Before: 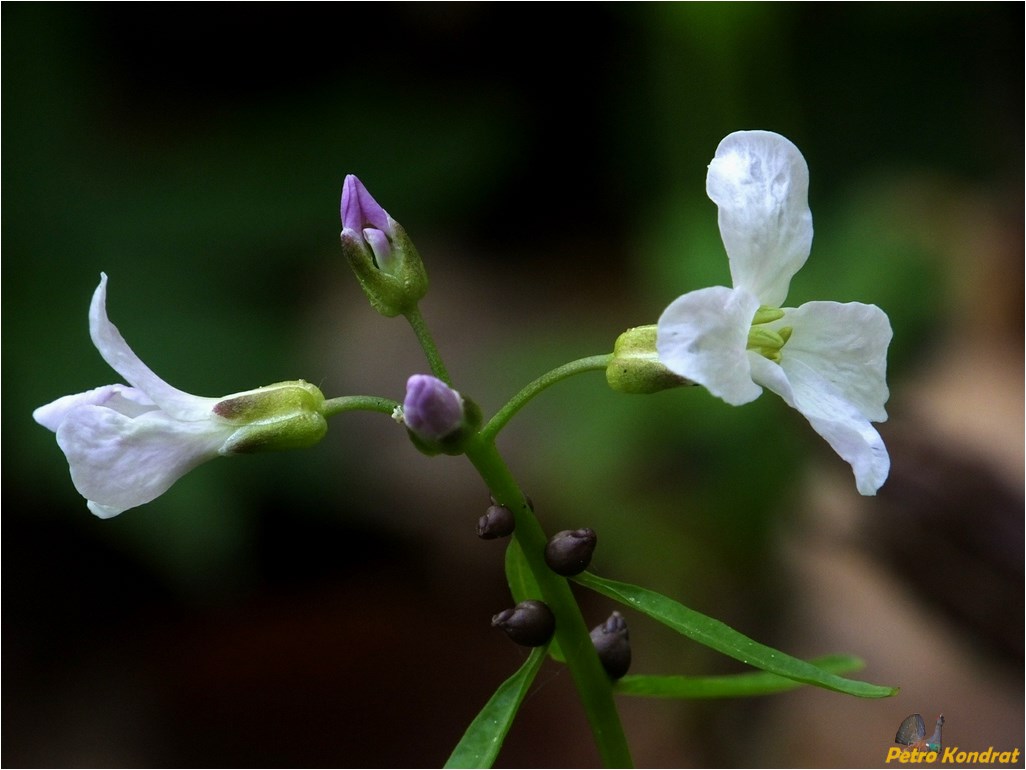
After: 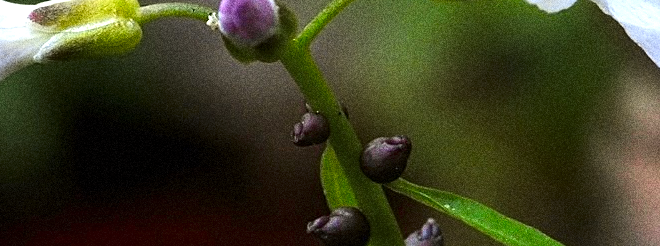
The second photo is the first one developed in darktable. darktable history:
crop: left 18.091%, top 51.13%, right 17.525%, bottom 16.85%
exposure: black level correction 0, exposure 0.9 EV, compensate exposure bias true, compensate highlight preservation false
grain: coarseness 14.49 ISO, strength 48.04%, mid-tones bias 35%
sharpen: on, module defaults
tone curve: curves: ch0 [(0, 0) (0.087, 0.054) (0.281, 0.245) (0.532, 0.514) (0.835, 0.818) (0.994, 0.955)]; ch1 [(0, 0) (0.27, 0.195) (0.406, 0.435) (0.452, 0.474) (0.495, 0.5) (0.514, 0.508) (0.537, 0.556) (0.654, 0.689) (1, 1)]; ch2 [(0, 0) (0.269, 0.299) (0.459, 0.441) (0.498, 0.499) (0.523, 0.52) (0.551, 0.549) (0.633, 0.625) (0.659, 0.681) (0.718, 0.764) (1, 1)], color space Lab, independent channels, preserve colors none
